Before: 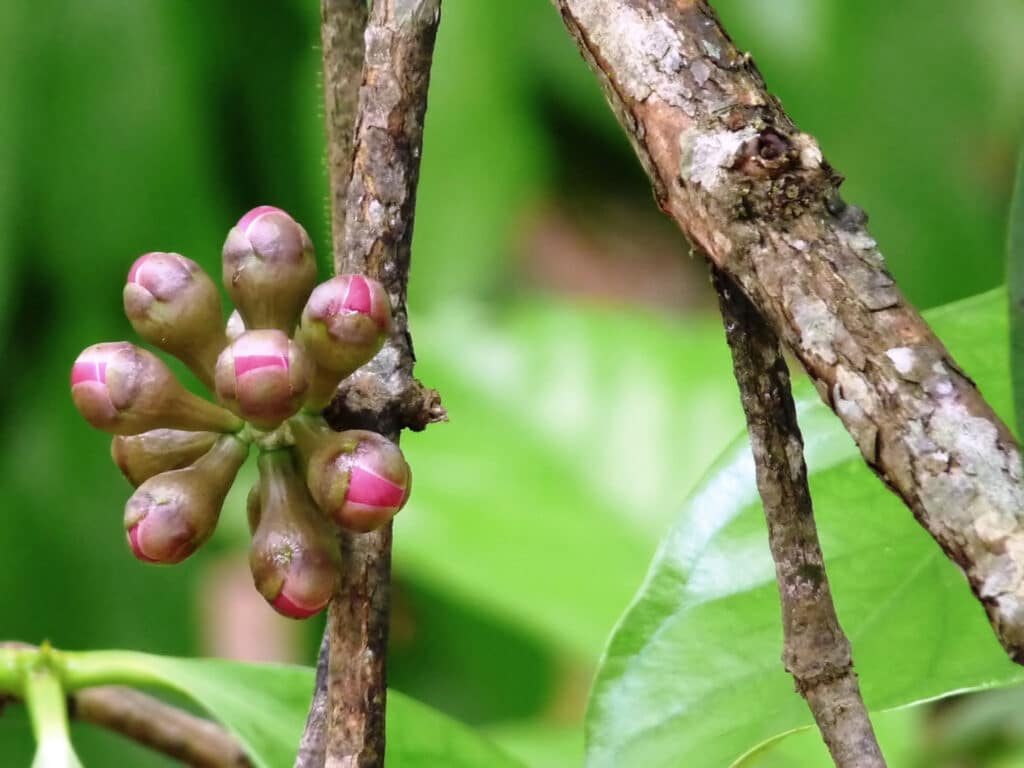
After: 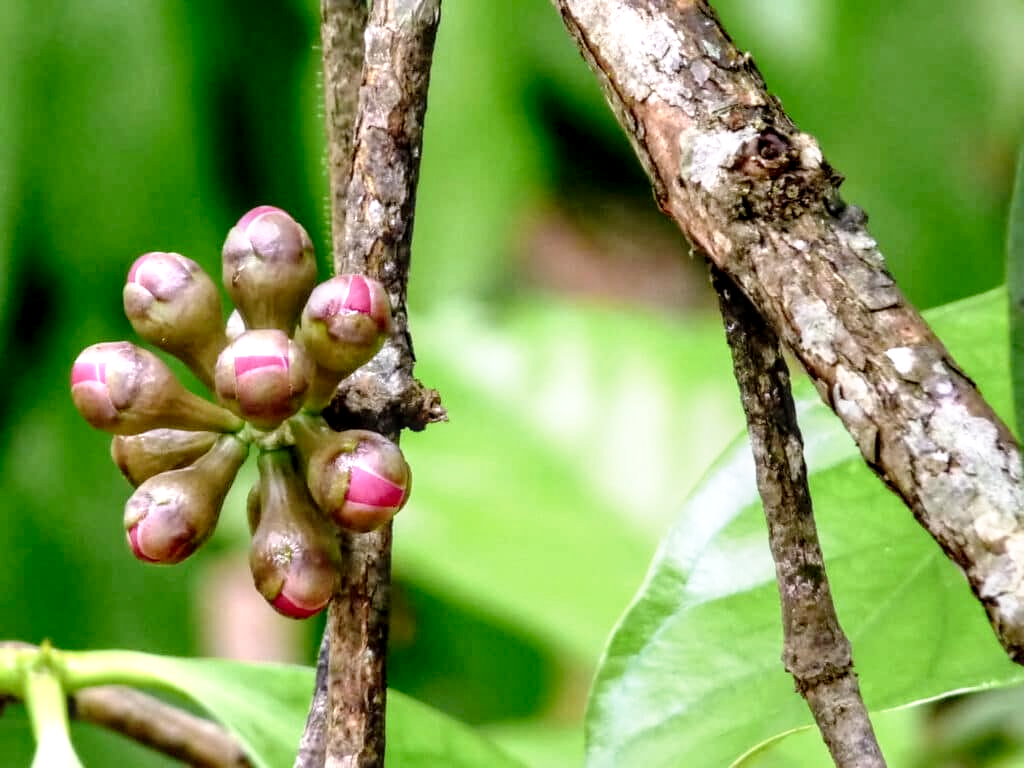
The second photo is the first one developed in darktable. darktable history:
local contrast: detail 150%
tone curve: curves: ch0 [(0, 0.021) (0.049, 0.044) (0.152, 0.14) (0.328, 0.377) (0.473, 0.543) (0.663, 0.734) (0.84, 0.899) (1, 0.969)]; ch1 [(0, 0) (0.302, 0.331) (0.427, 0.433) (0.472, 0.47) (0.502, 0.503) (0.527, 0.524) (0.564, 0.591) (0.602, 0.632) (0.677, 0.701) (0.859, 0.885) (1, 1)]; ch2 [(0, 0) (0.33, 0.301) (0.447, 0.44) (0.487, 0.496) (0.502, 0.516) (0.535, 0.563) (0.565, 0.6) (0.618, 0.629) (1, 1)], preserve colors none
